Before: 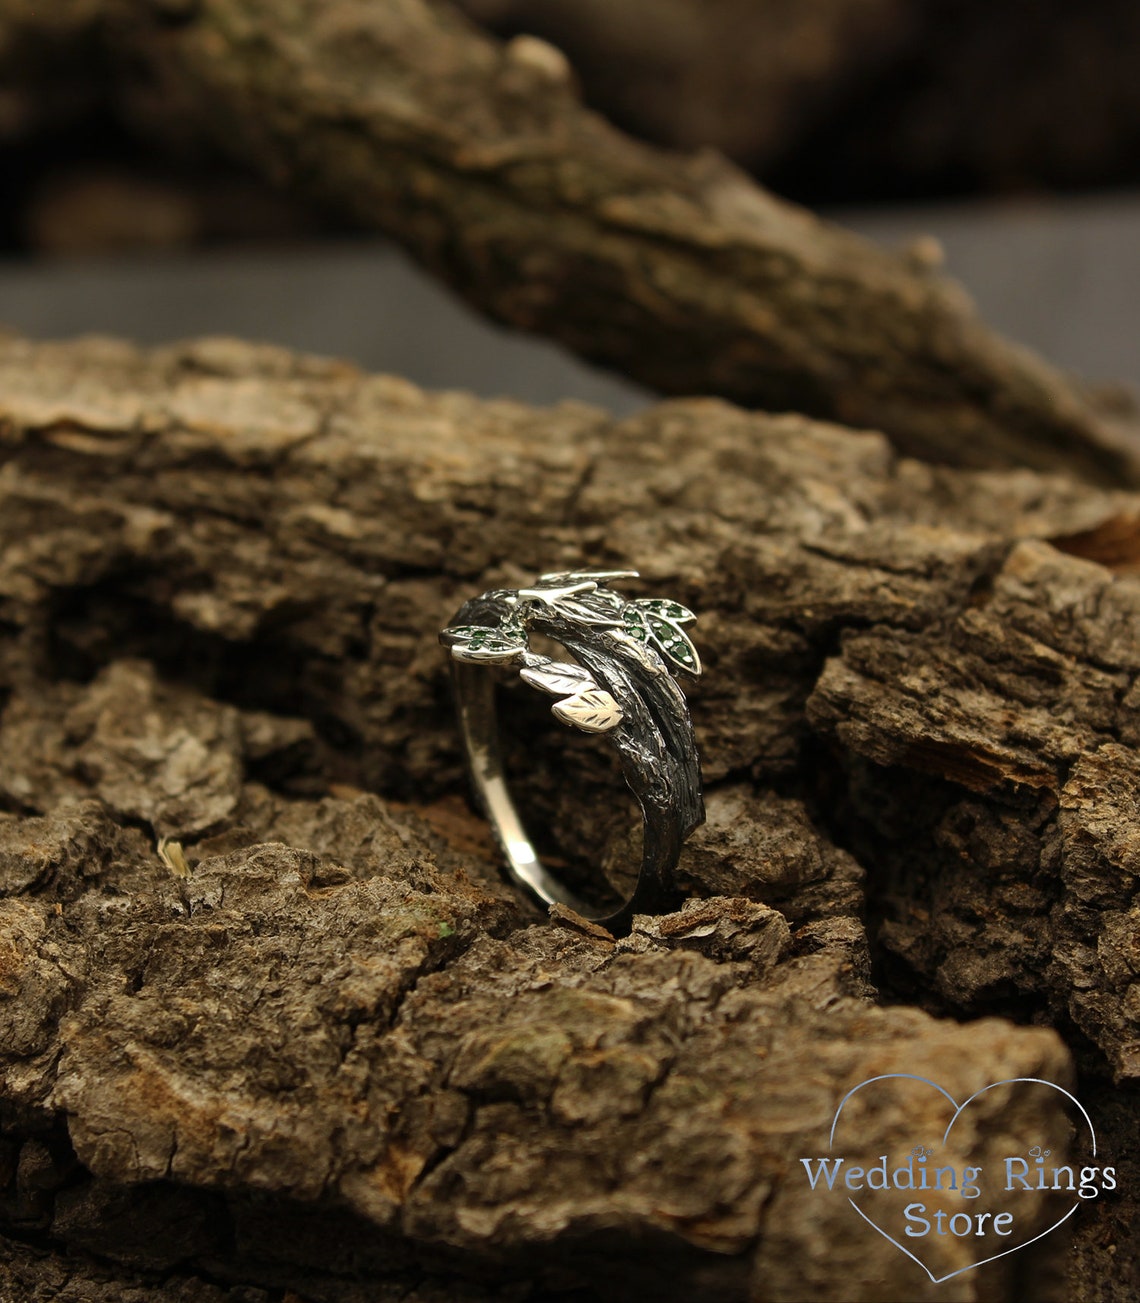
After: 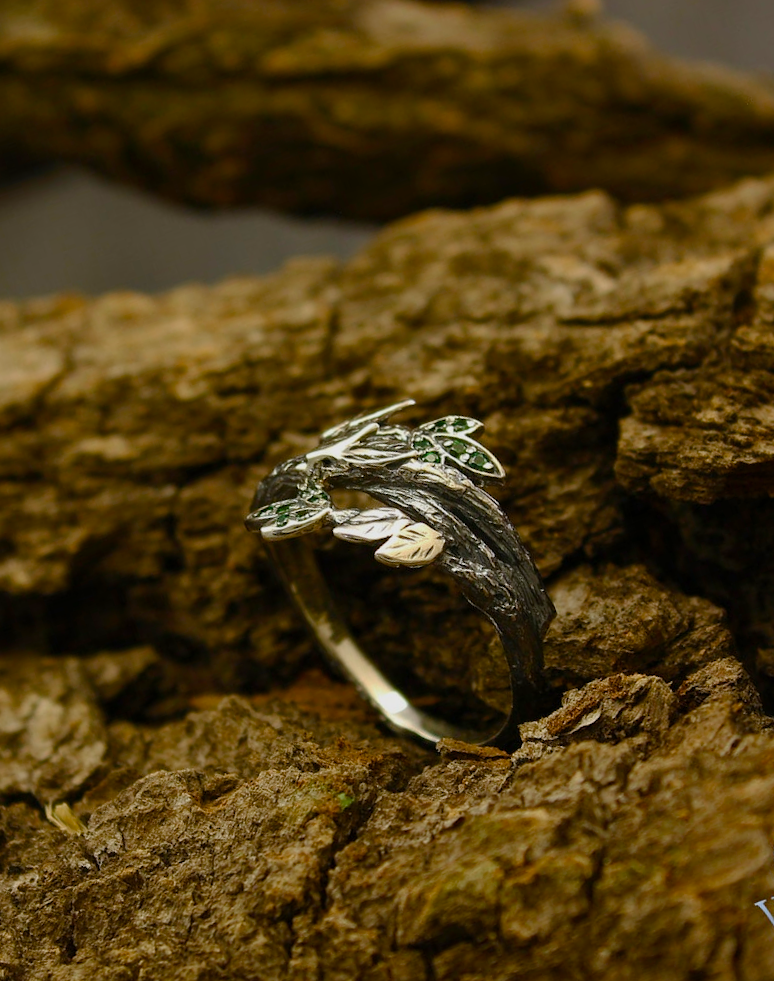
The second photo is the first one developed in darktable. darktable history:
shadows and highlights: radius 120.06, shadows 21.62, white point adjustment -9.7, highlights -13.13, soften with gaussian
crop and rotate: angle 18.7°, left 6.93%, right 3.856%, bottom 1.084%
color balance rgb: perceptual saturation grading › global saturation 20%, perceptual saturation grading › highlights -25.866%, perceptual saturation grading › shadows 50.516%, global vibrance 14.352%
